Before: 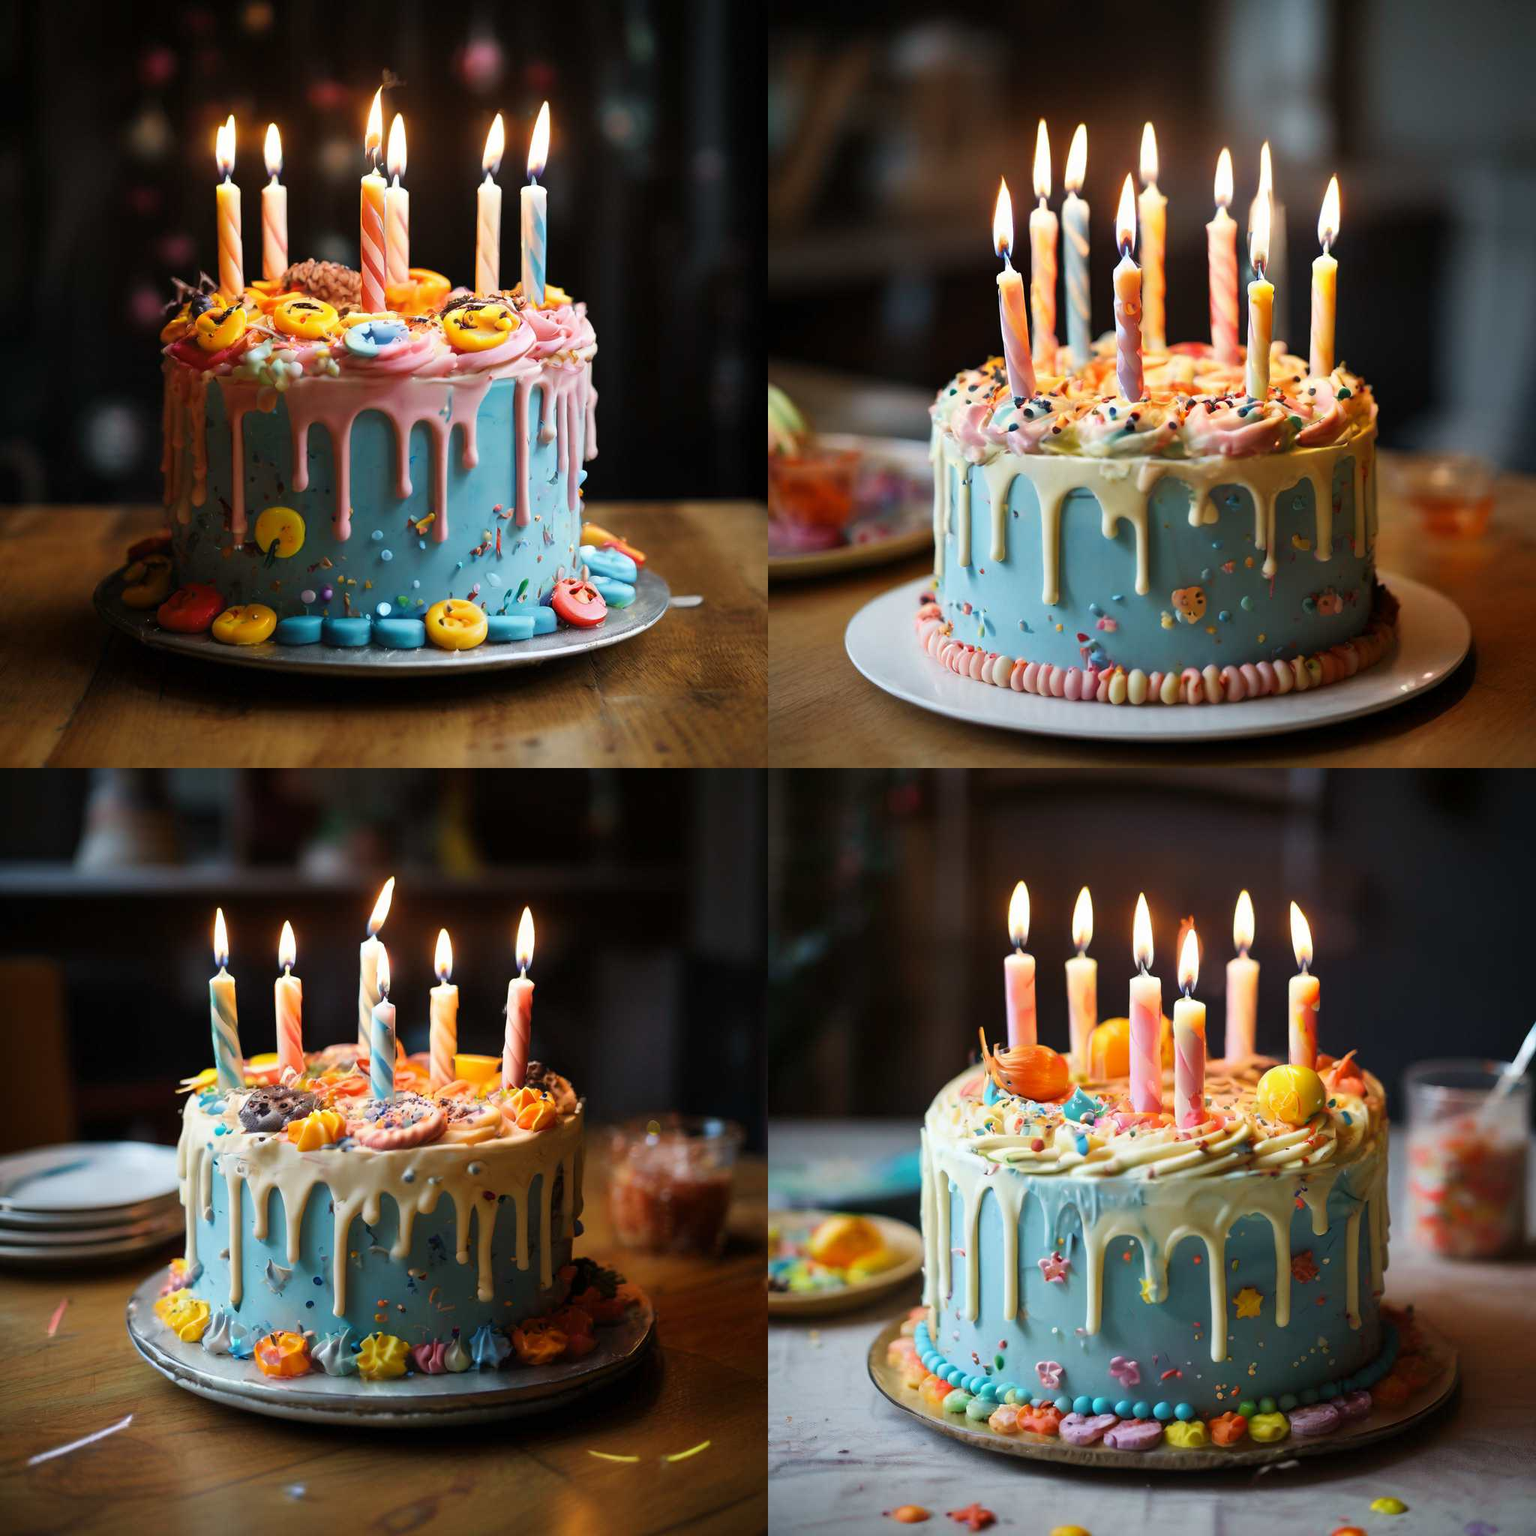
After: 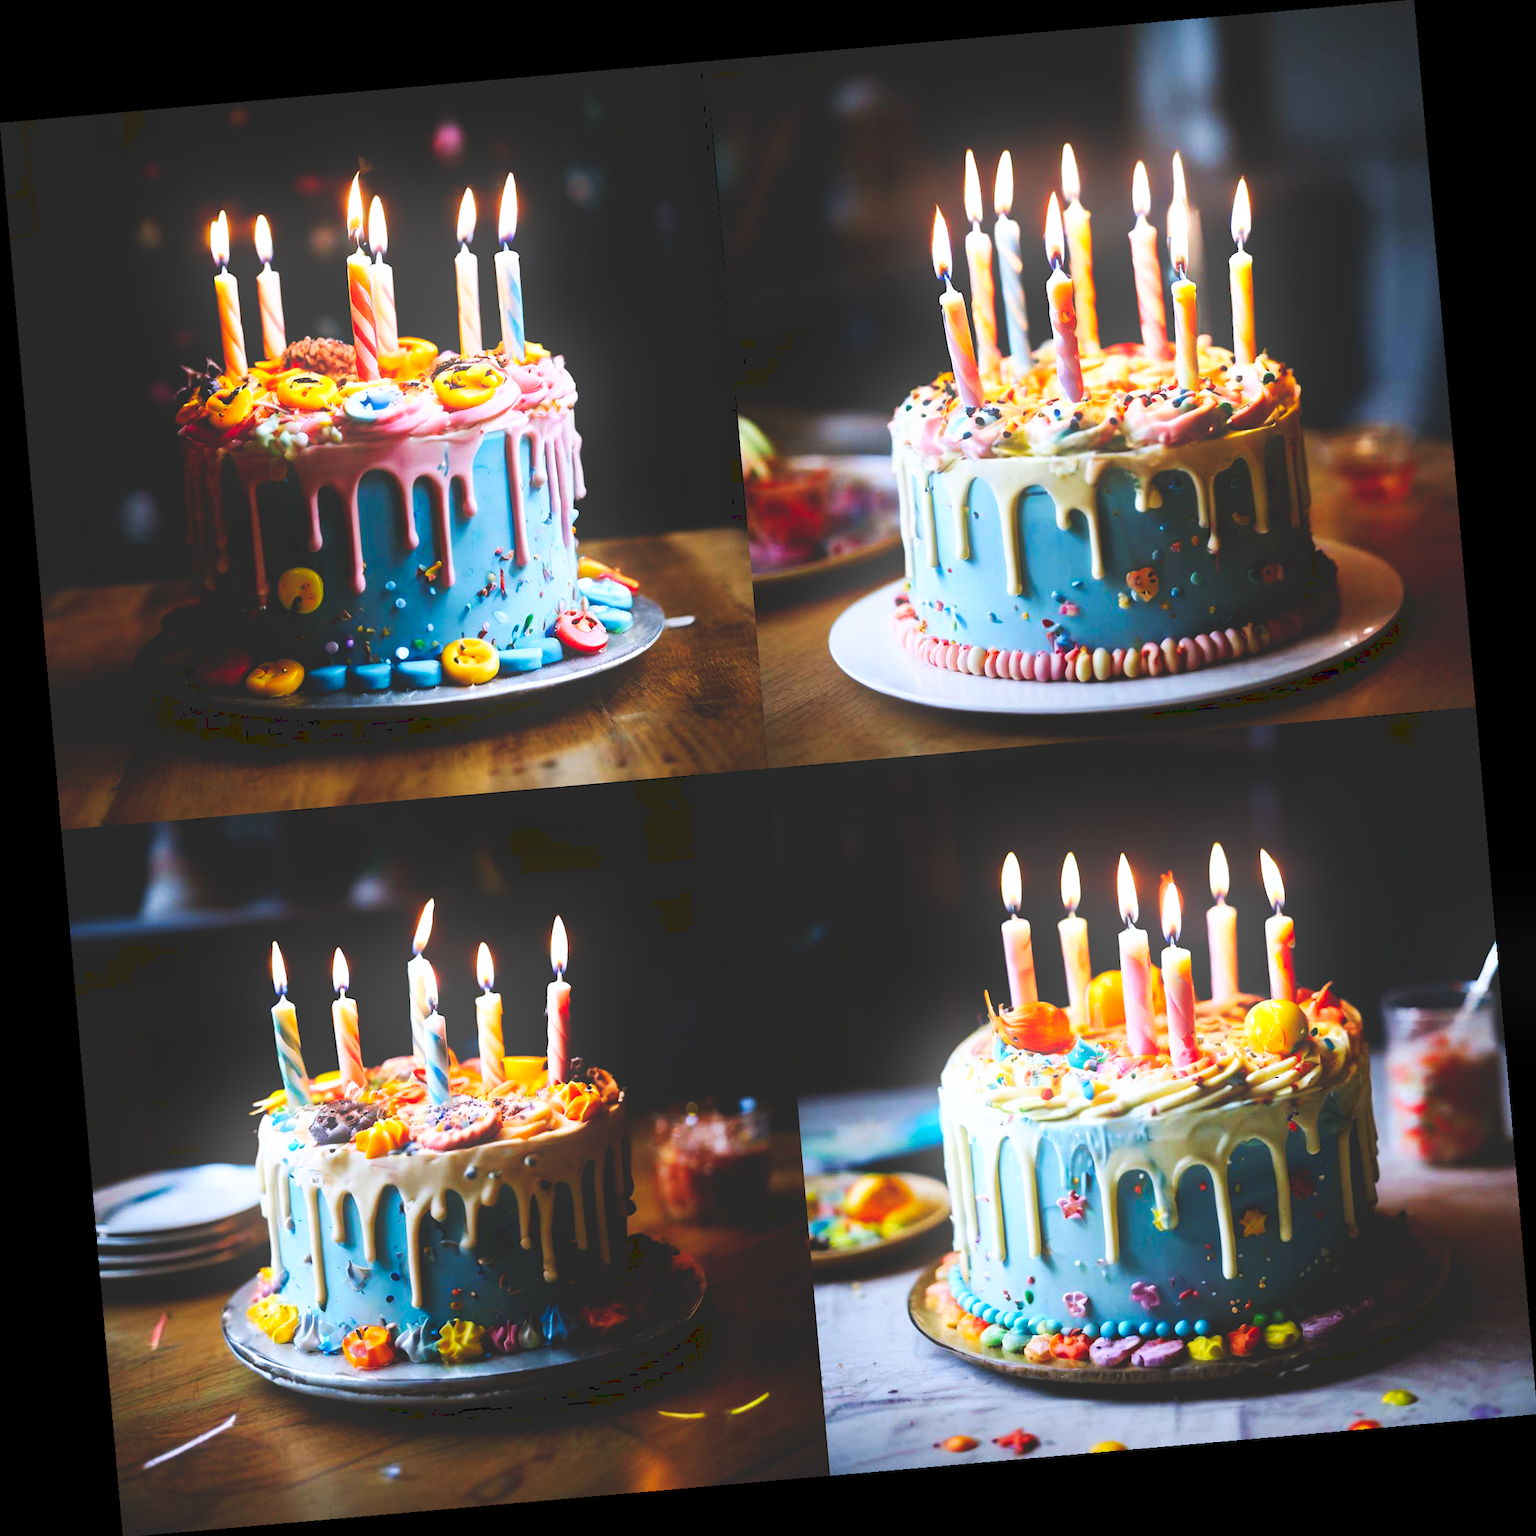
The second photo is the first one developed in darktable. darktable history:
tone curve: curves: ch0 [(0, 0) (0.003, 0.156) (0.011, 0.156) (0.025, 0.161) (0.044, 0.161) (0.069, 0.161) (0.1, 0.166) (0.136, 0.168) (0.177, 0.179) (0.224, 0.202) (0.277, 0.241) (0.335, 0.296) (0.399, 0.378) (0.468, 0.484) (0.543, 0.604) (0.623, 0.728) (0.709, 0.822) (0.801, 0.918) (0.898, 0.98) (1, 1)], preserve colors none
bloom: size 13.65%, threshold 98.39%, strength 4.82%
rotate and perspective: rotation -4.98°, automatic cropping off
white balance: red 0.967, blue 1.119, emerald 0.756
